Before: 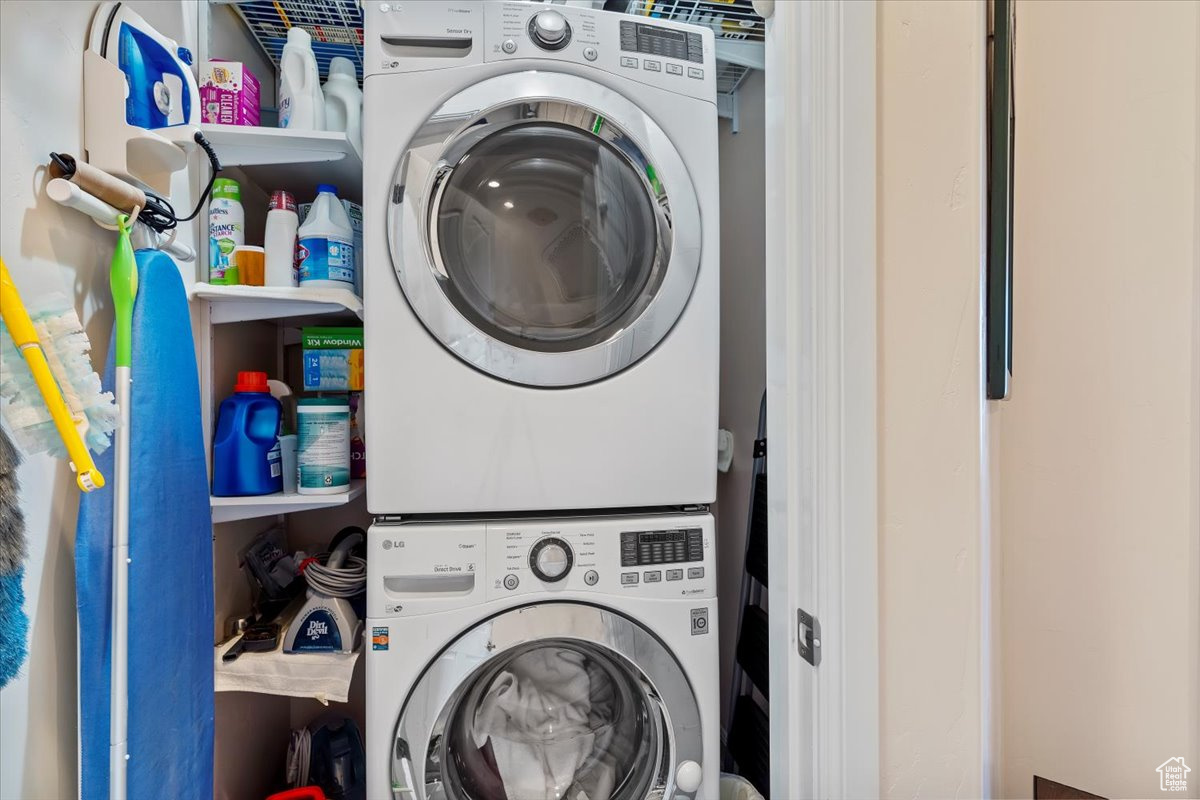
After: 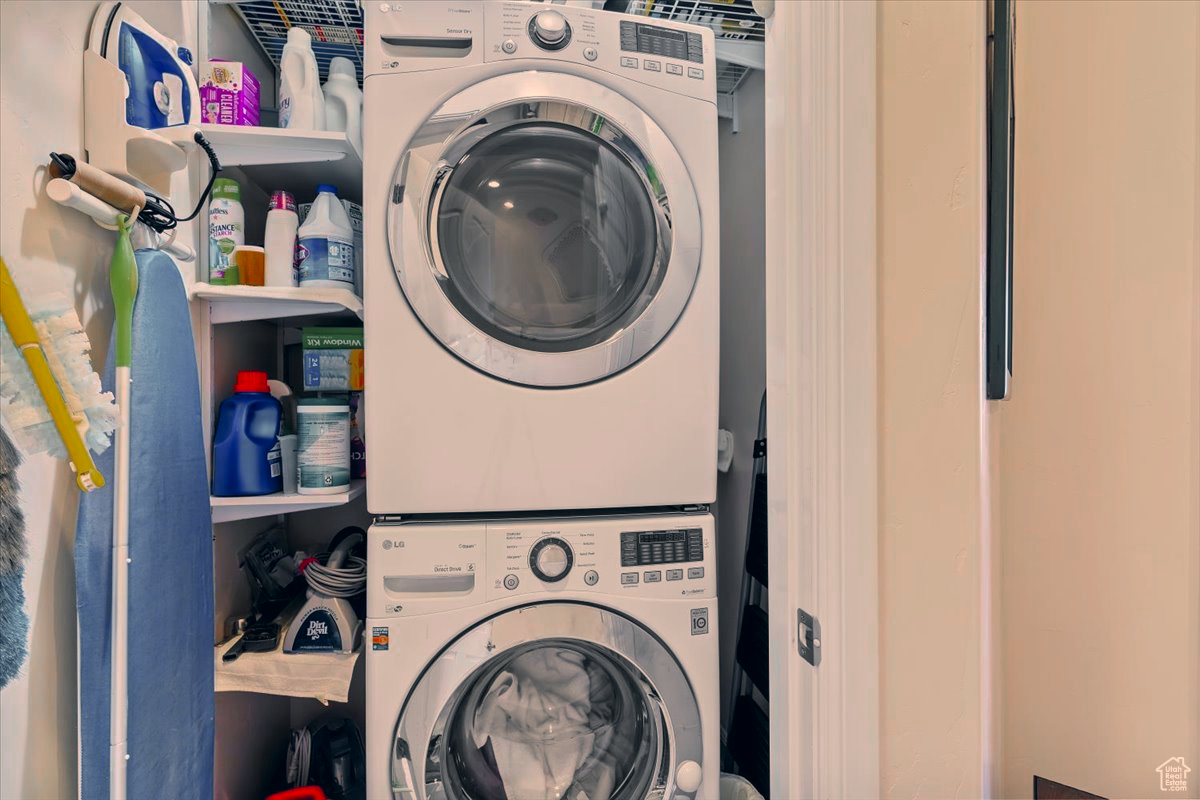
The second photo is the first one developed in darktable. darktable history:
color correction: highlights a* 10.32, highlights b* 14.66, shadows a* -9.59, shadows b* -15.02
color zones: curves: ch0 [(0, 0.48) (0.209, 0.398) (0.305, 0.332) (0.429, 0.493) (0.571, 0.5) (0.714, 0.5) (0.857, 0.5) (1, 0.48)]; ch1 [(0, 0.736) (0.143, 0.625) (0.225, 0.371) (0.429, 0.256) (0.571, 0.241) (0.714, 0.213) (0.857, 0.48) (1, 0.736)]; ch2 [(0, 0.448) (0.143, 0.498) (0.286, 0.5) (0.429, 0.5) (0.571, 0.5) (0.714, 0.5) (0.857, 0.5) (1, 0.448)]
